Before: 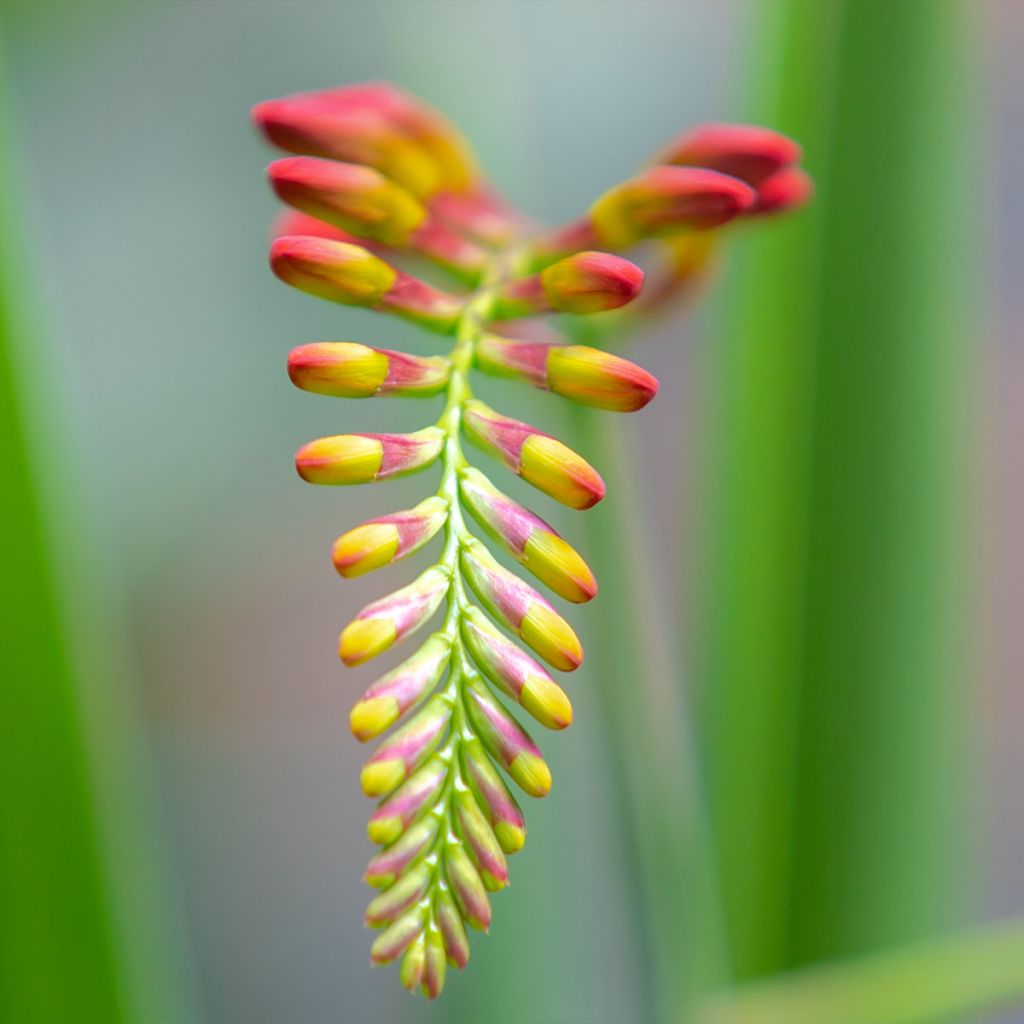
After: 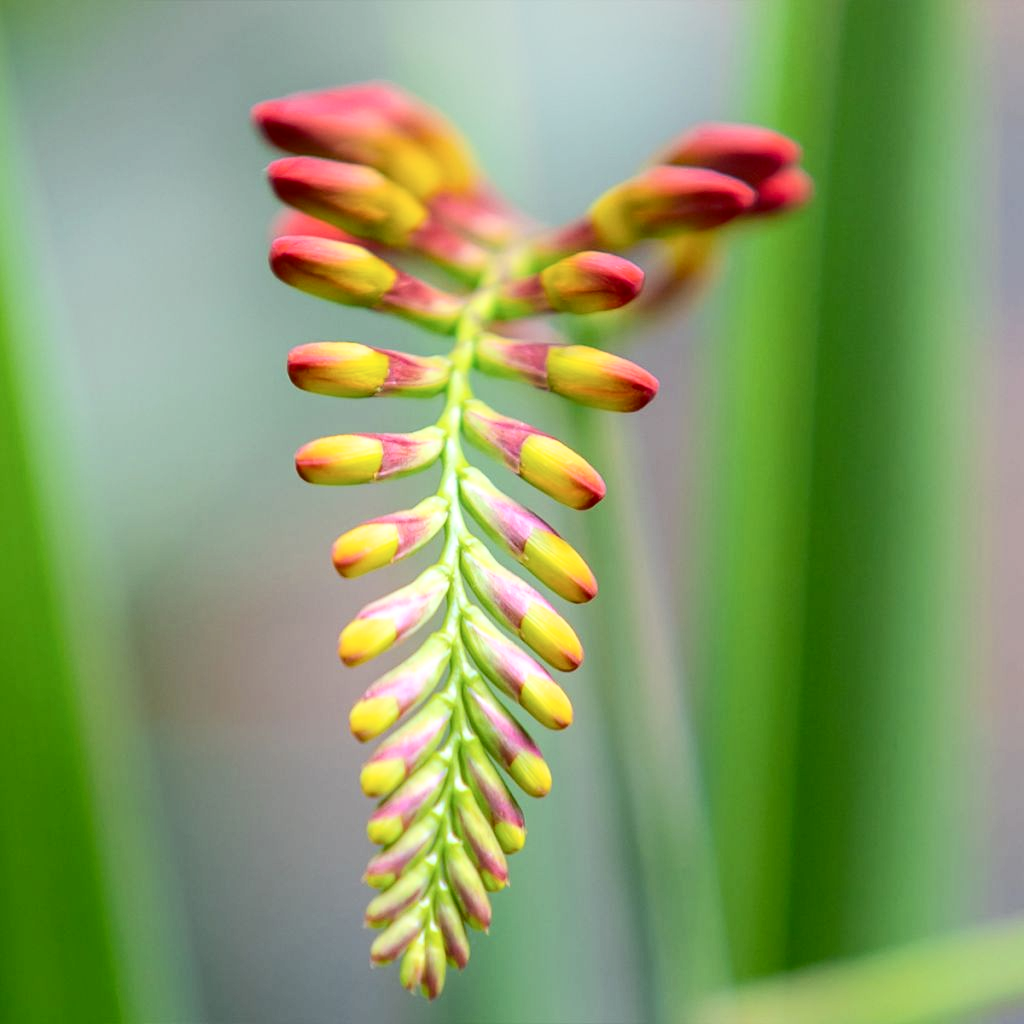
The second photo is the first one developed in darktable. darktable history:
exposure: compensate highlight preservation false
contrast brightness saturation: contrast 0.276
